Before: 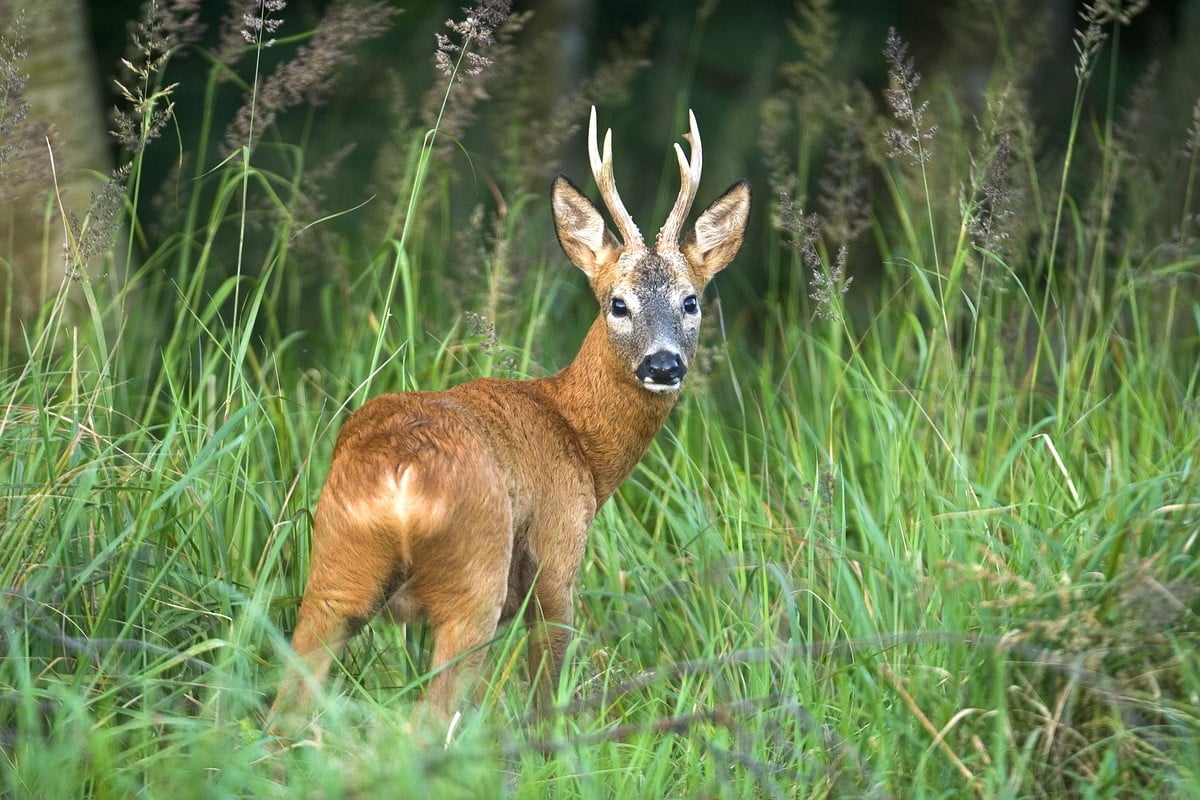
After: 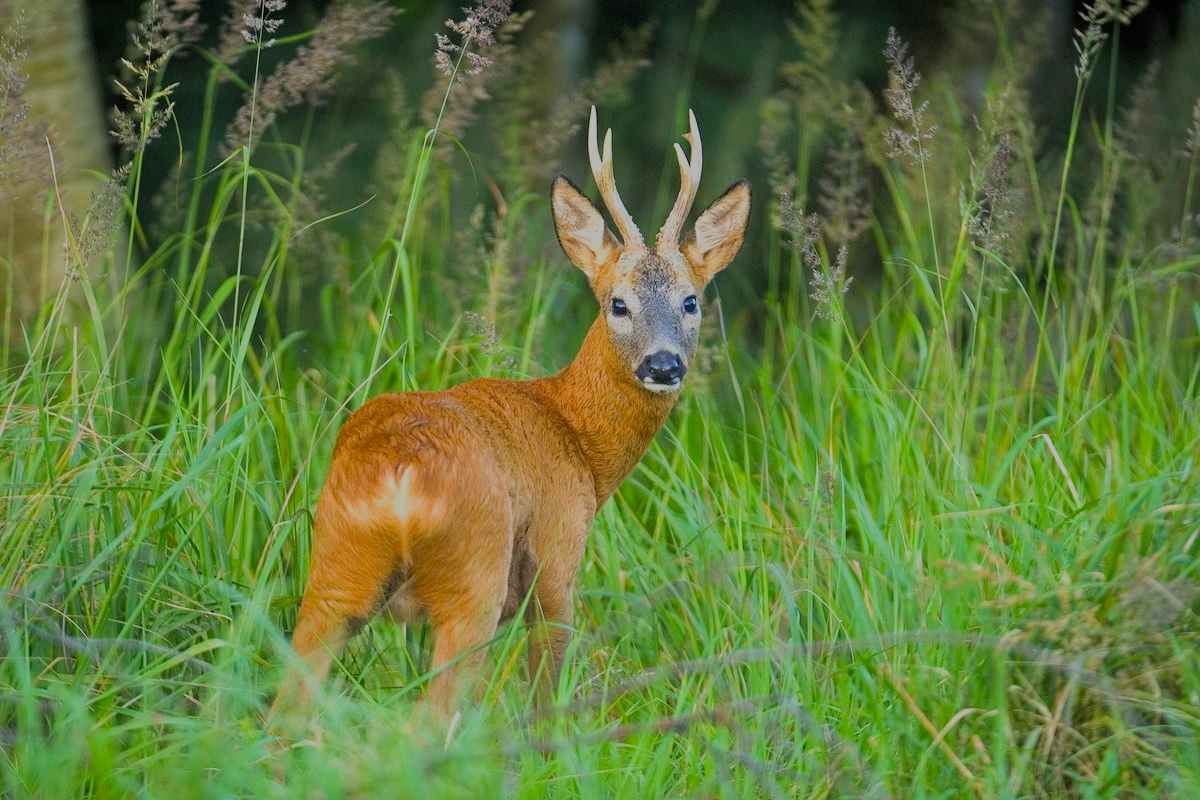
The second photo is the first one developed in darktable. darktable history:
color contrast: green-magenta contrast 1.1, blue-yellow contrast 1.1, unbound 0
filmic rgb: white relative exposure 8 EV, threshold 3 EV, hardness 2.44, latitude 10.07%, contrast 0.72, highlights saturation mix 10%, shadows ↔ highlights balance 1.38%, color science v4 (2020), enable highlight reconstruction true
